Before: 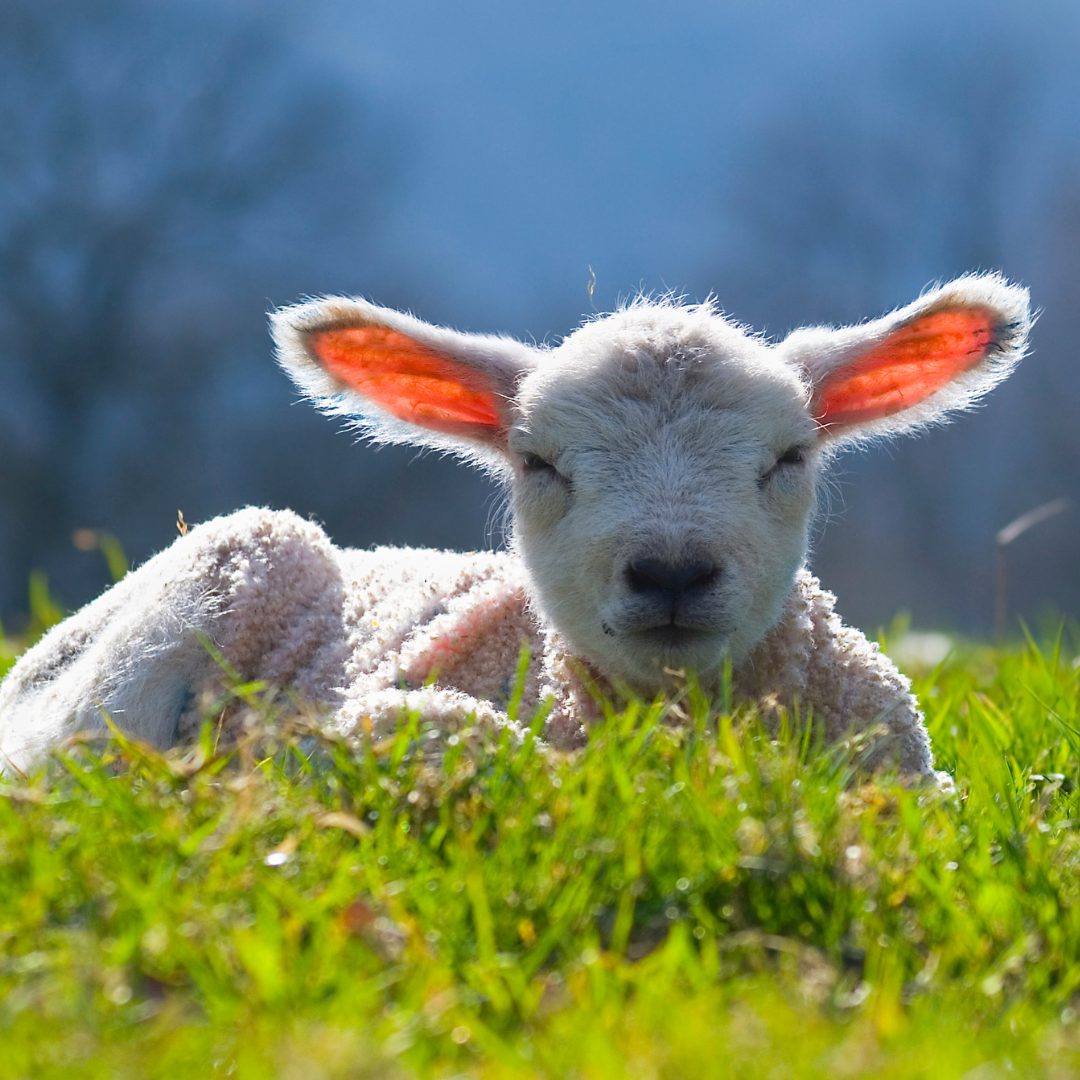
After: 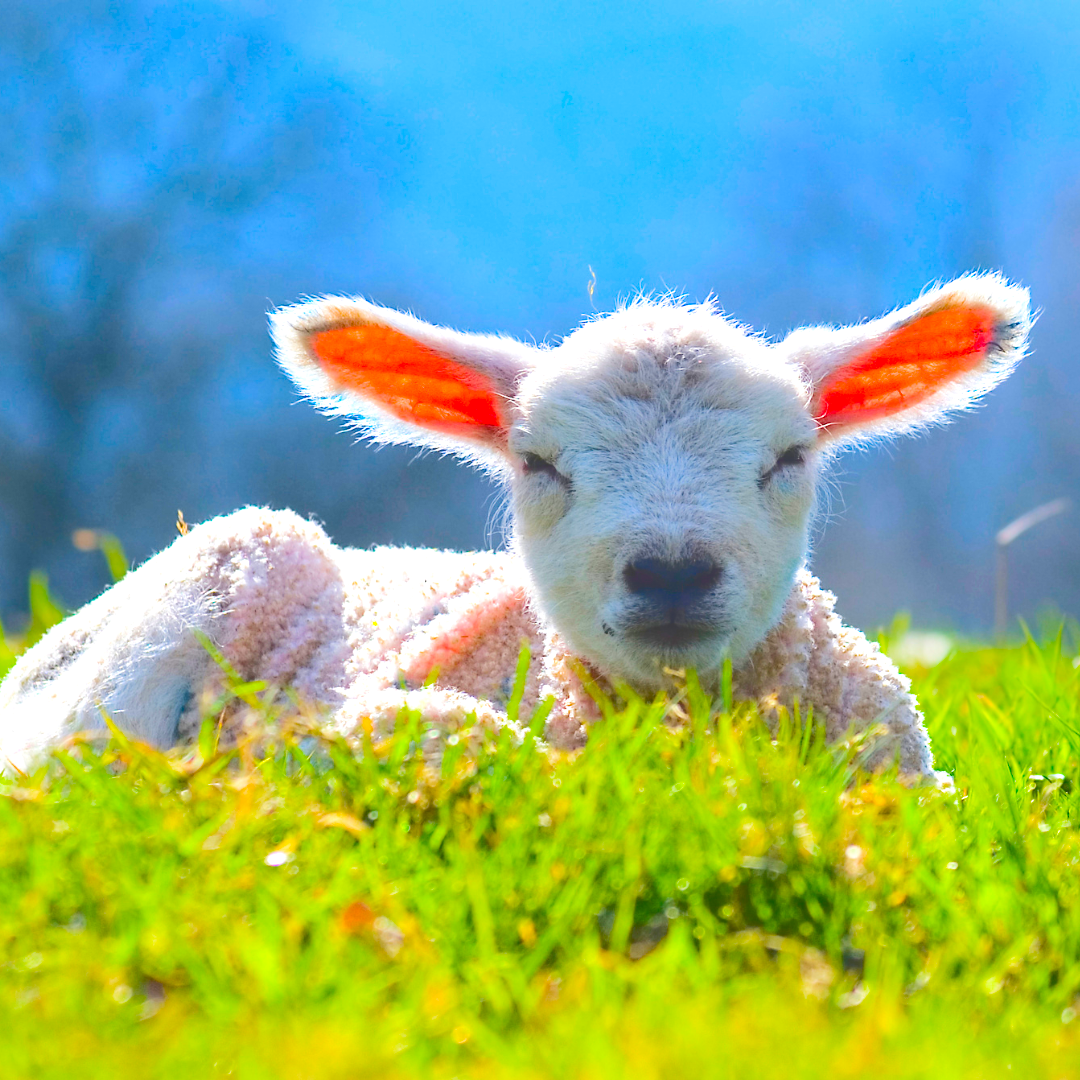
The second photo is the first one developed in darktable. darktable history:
contrast brightness saturation: contrast 0.073, brightness 0.083, saturation 0.179
color balance rgb: perceptual saturation grading › global saturation 29.707%, perceptual brilliance grading › global brilliance 9.836%, perceptual brilliance grading › shadows 15.696%, global vibrance 14.52%
base curve: curves: ch0 [(0, 0.024) (0.055, 0.065) (0.121, 0.166) (0.236, 0.319) (0.693, 0.726) (1, 1)], exposure shift 0.01
